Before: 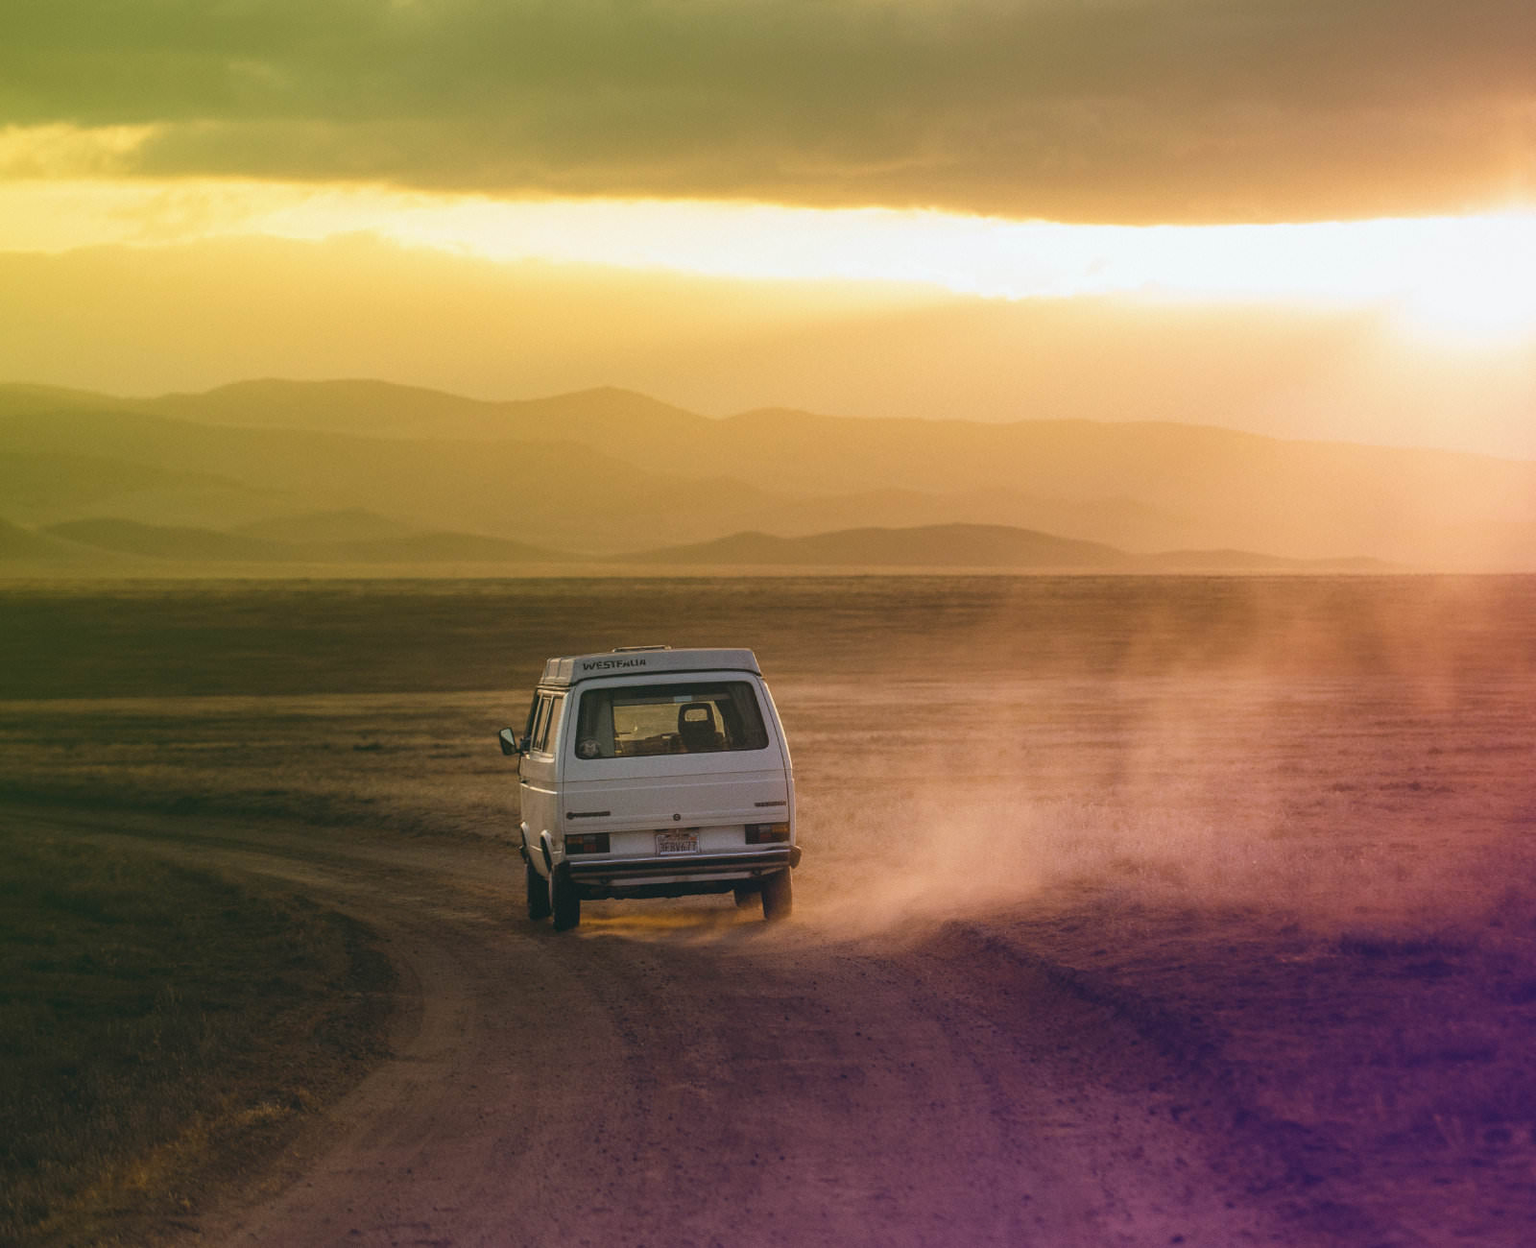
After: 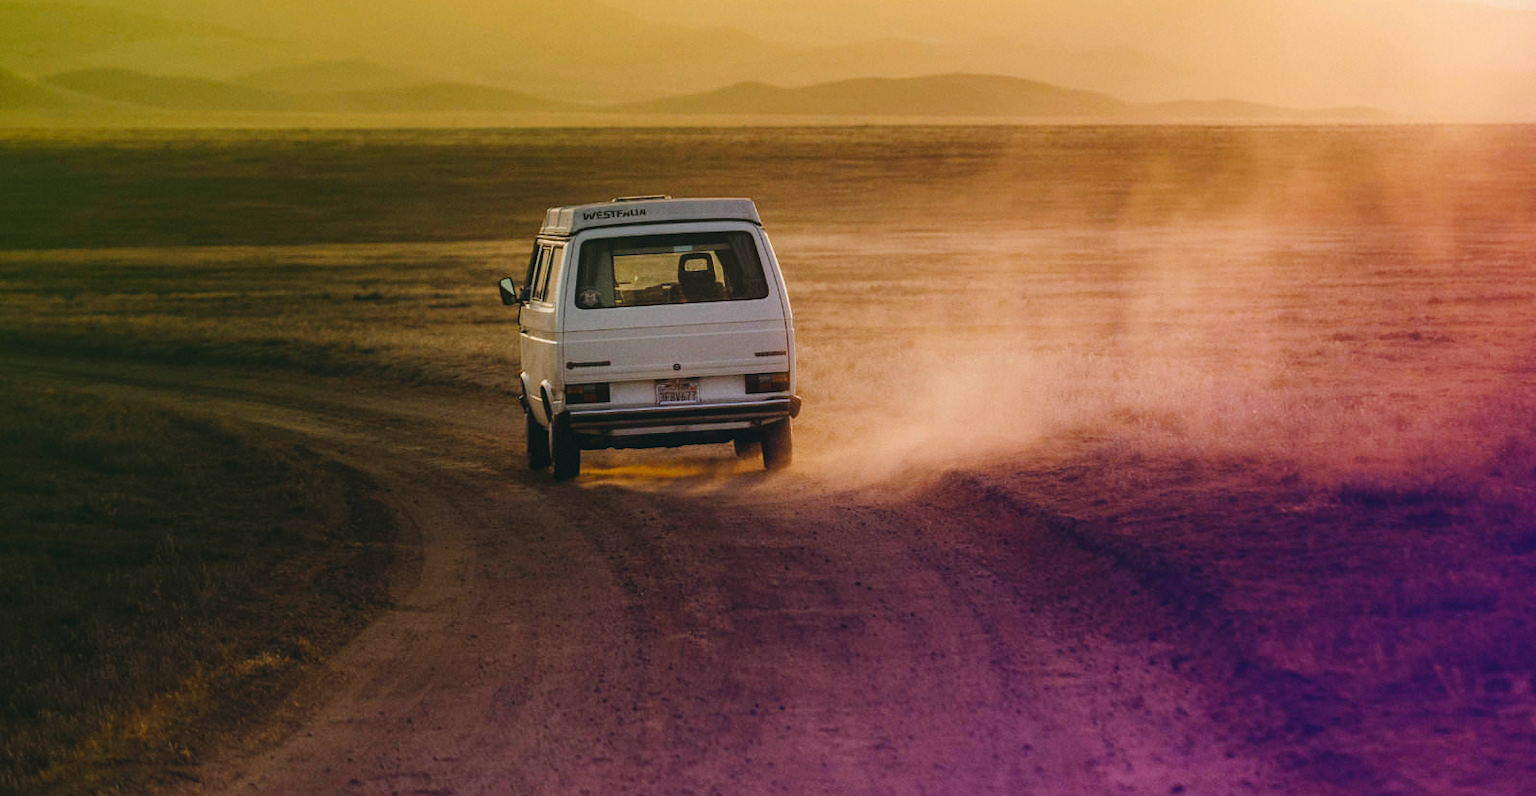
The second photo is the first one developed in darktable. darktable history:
crop and rotate: top 36.107%
tone curve: curves: ch0 [(0, 0) (0.033, 0.016) (0.171, 0.127) (0.33, 0.331) (0.432, 0.475) (0.601, 0.665) (0.843, 0.876) (1, 1)]; ch1 [(0, 0) (0.339, 0.349) (0.445, 0.42) (0.476, 0.47) (0.501, 0.499) (0.516, 0.525) (0.548, 0.563) (0.584, 0.633) (0.728, 0.746) (1, 1)]; ch2 [(0, 0) (0.327, 0.324) (0.417, 0.44) (0.46, 0.453) (0.502, 0.498) (0.517, 0.524) (0.53, 0.554) (0.579, 0.599) (0.745, 0.704) (1, 1)], preserve colors none
